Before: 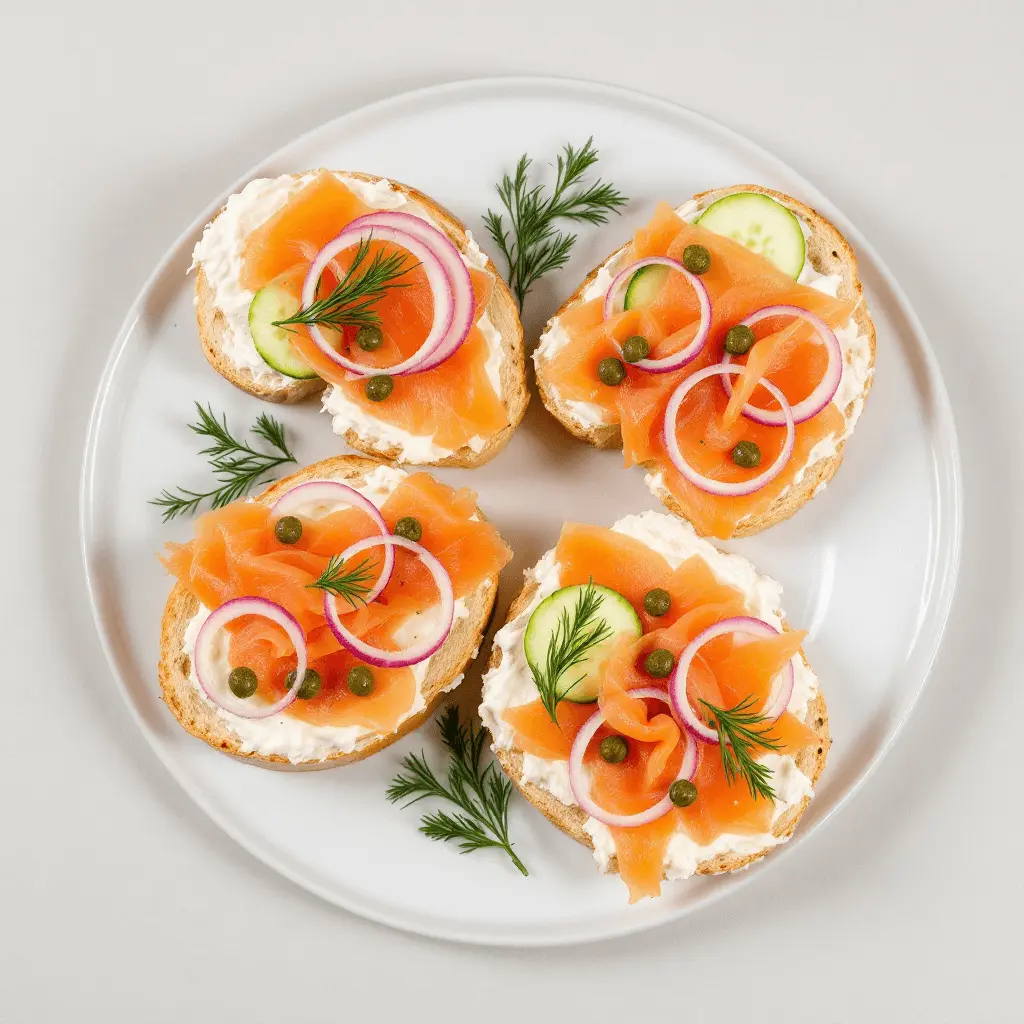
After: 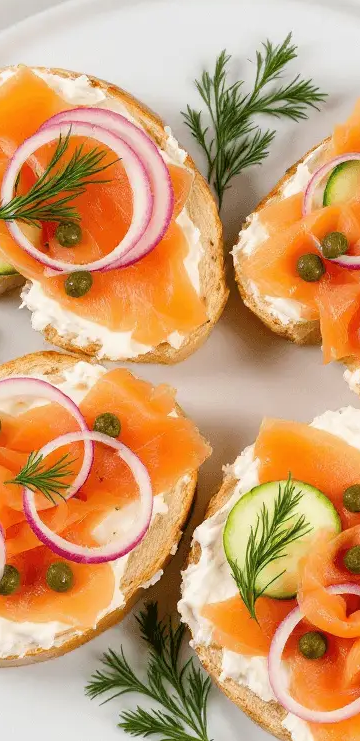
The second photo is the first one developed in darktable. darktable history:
crop and rotate: left 29.476%, top 10.214%, right 35.32%, bottom 17.333%
white balance: red 1, blue 1
tone equalizer: on, module defaults
